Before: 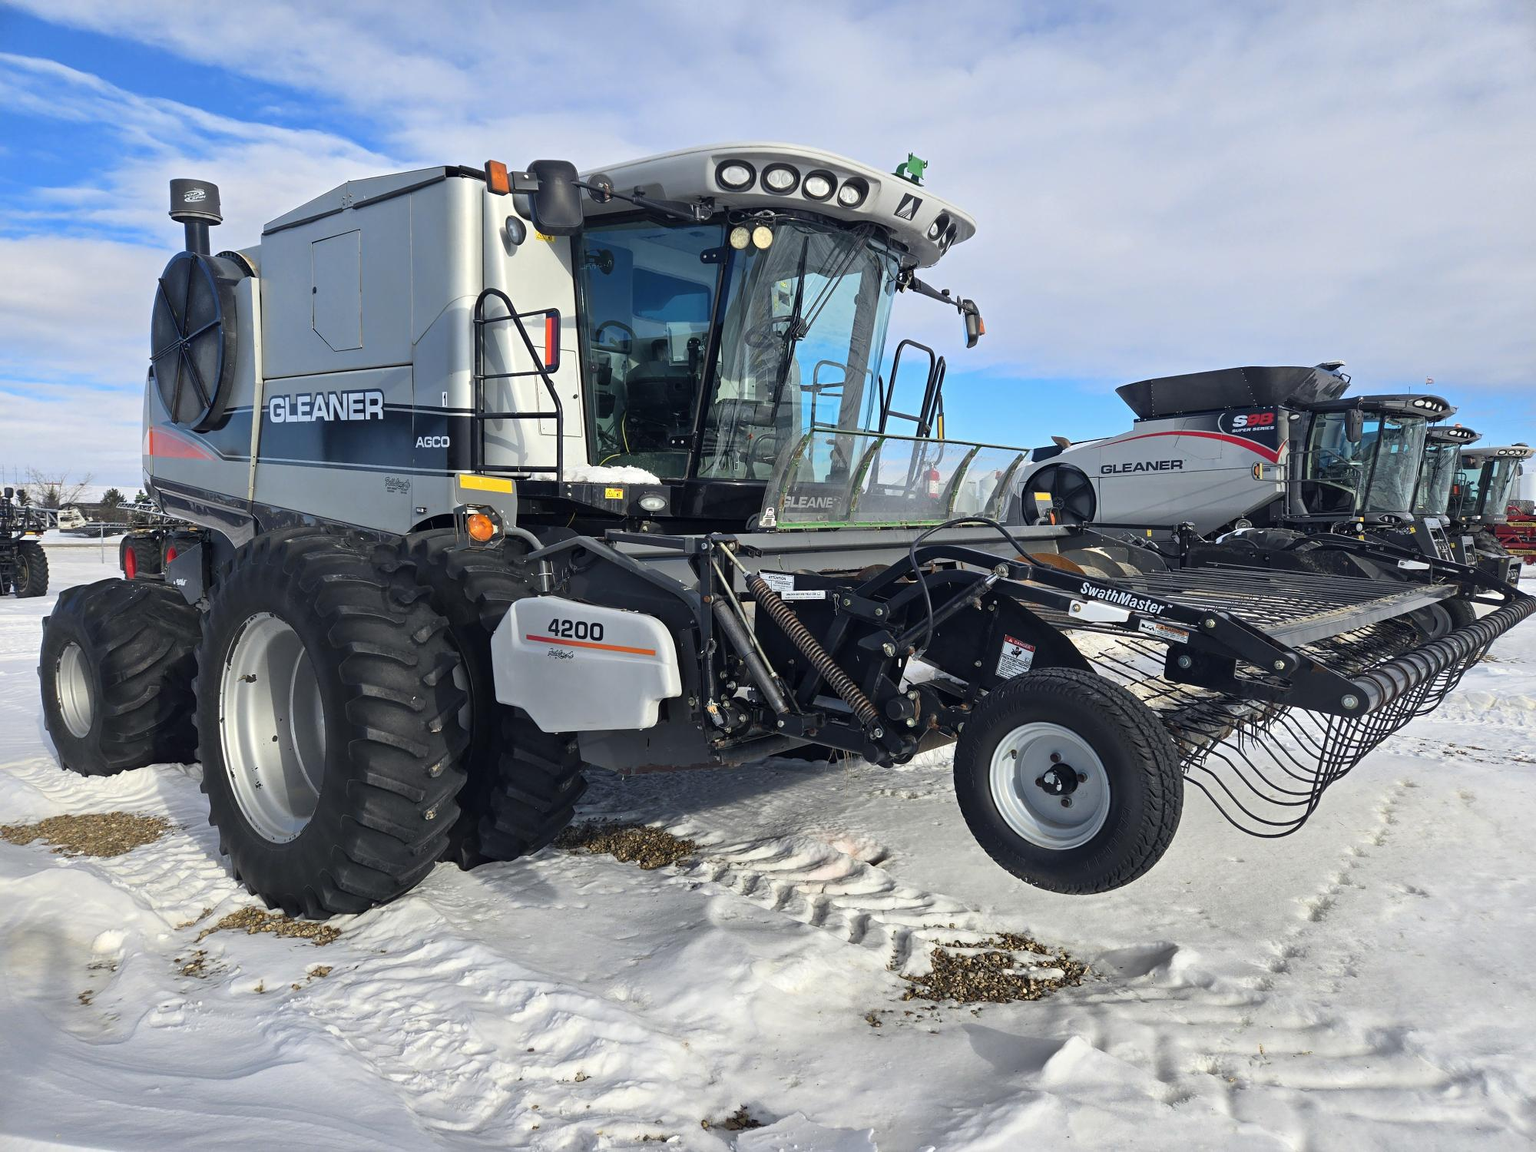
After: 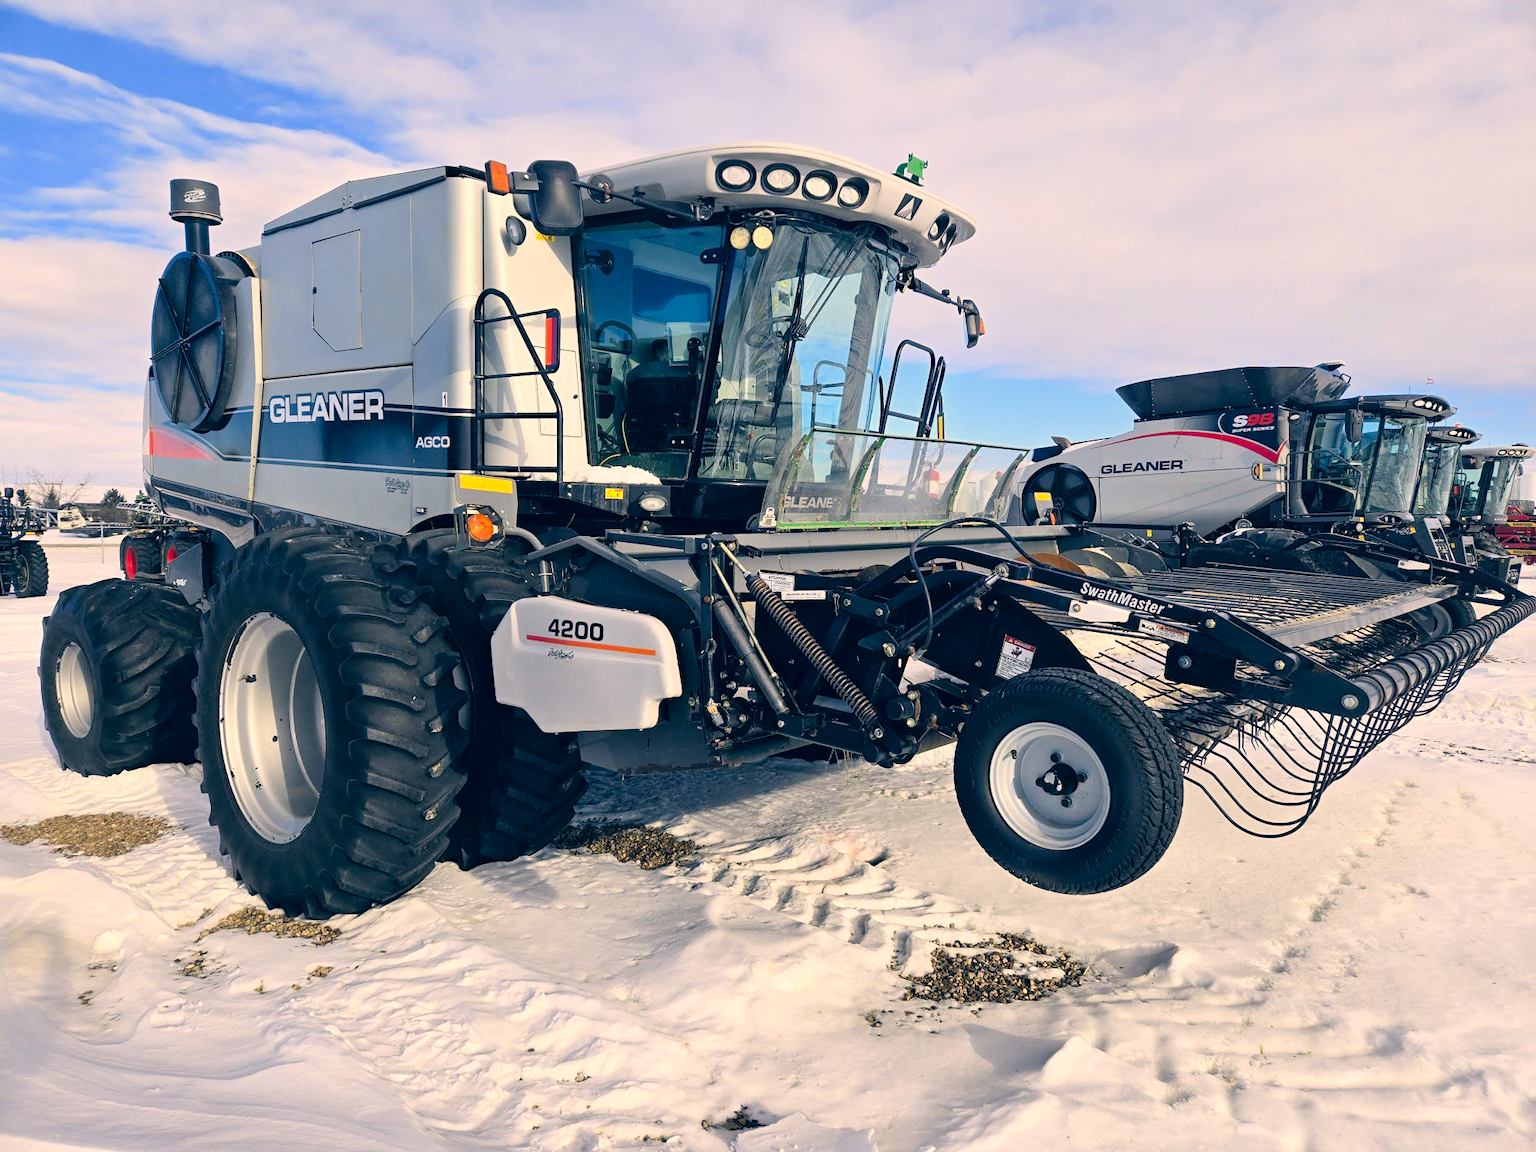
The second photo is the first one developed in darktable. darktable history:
filmic rgb: black relative exposure -7.65 EV, white relative exposure 4.56 EV, hardness 3.61
levels: mode automatic, black 0.023%, white 99.97%, levels [0.062, 0.494, 0.925]
color correction: highlights a* 10.32, highlights b* 14.66, shadows a* -9.59, shadows b* -15.02
